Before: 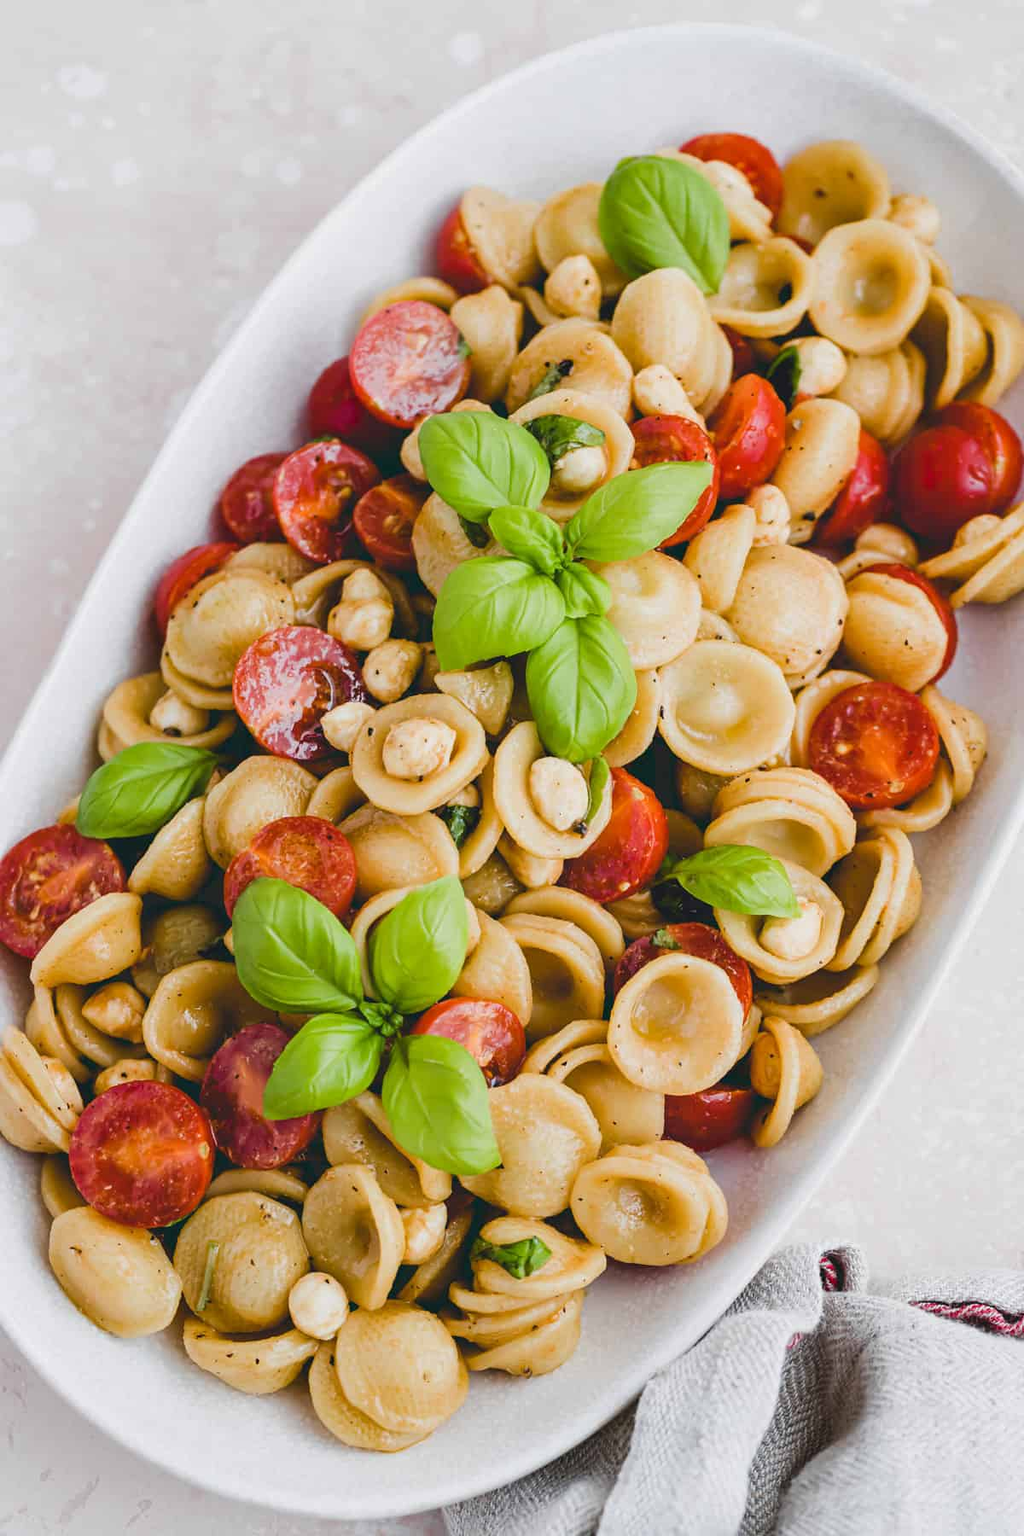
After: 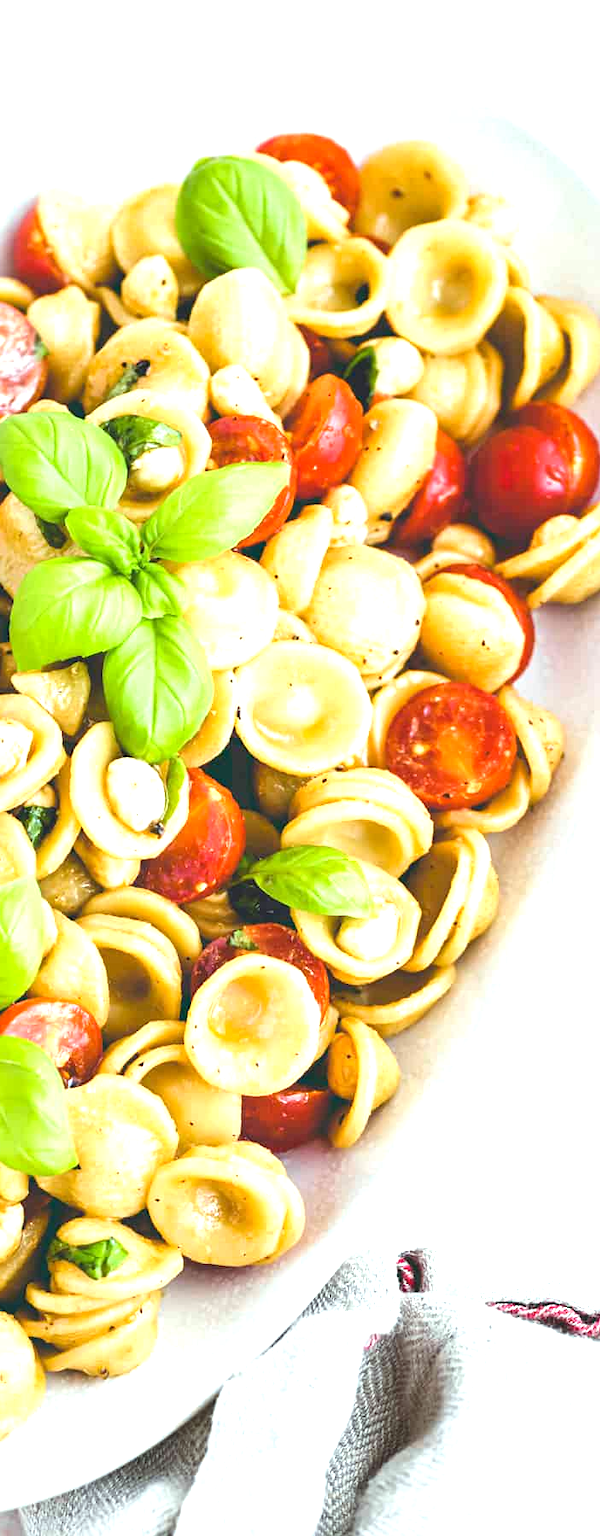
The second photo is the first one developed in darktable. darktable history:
crop: left 41.402%
color correction: highlights a* -6.69, highlights b* 0.49
exposure: exposure 1.15 EV, compensate highlight preservation false
